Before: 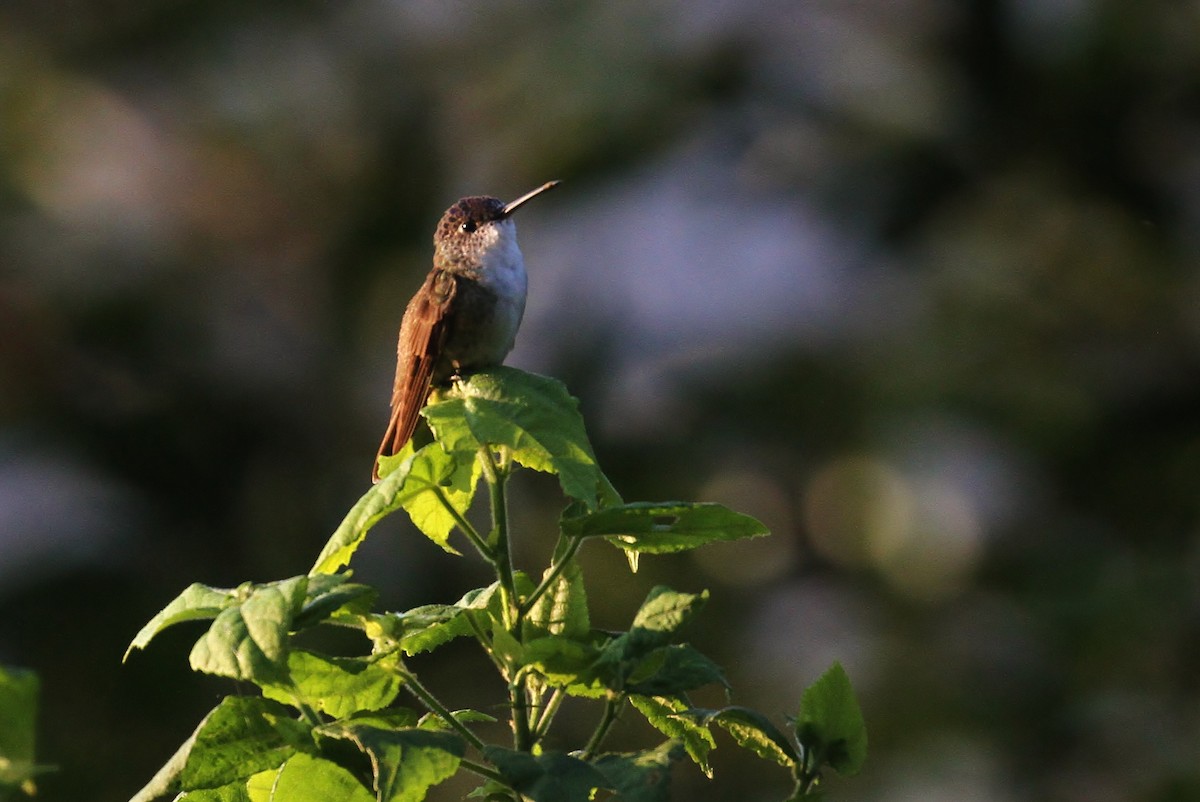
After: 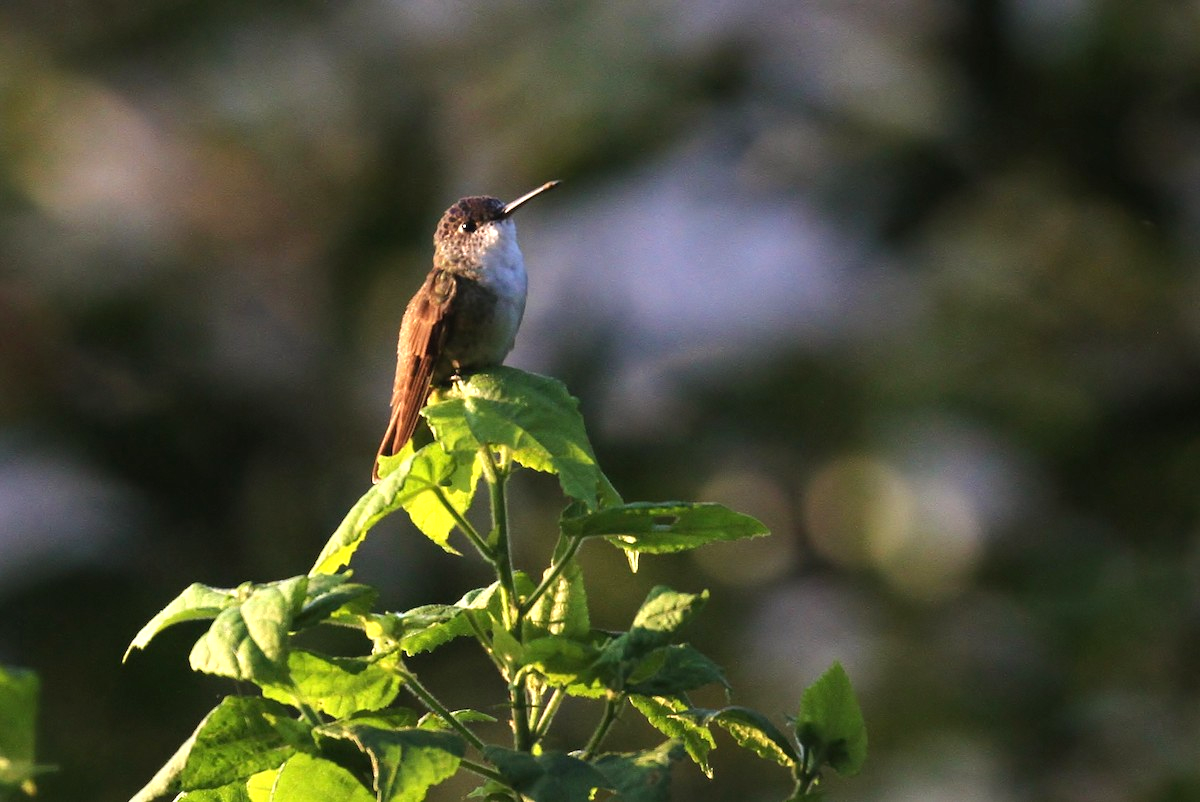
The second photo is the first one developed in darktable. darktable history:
color zones: curves: ch1 [(0.077, 0.436) (0.25, 0.5) (0.75, 0.5)]
exposure: exposure 0.669 EV, compensate highlight preservation false
